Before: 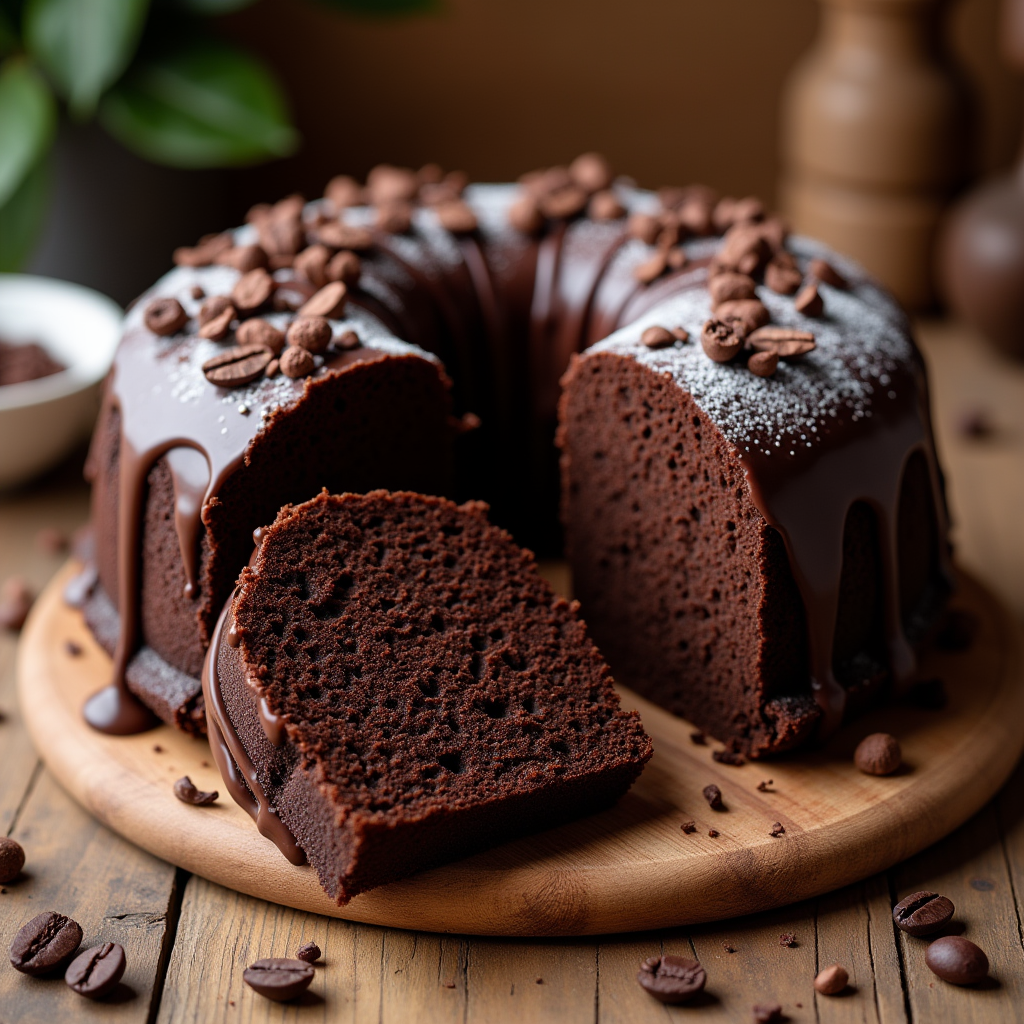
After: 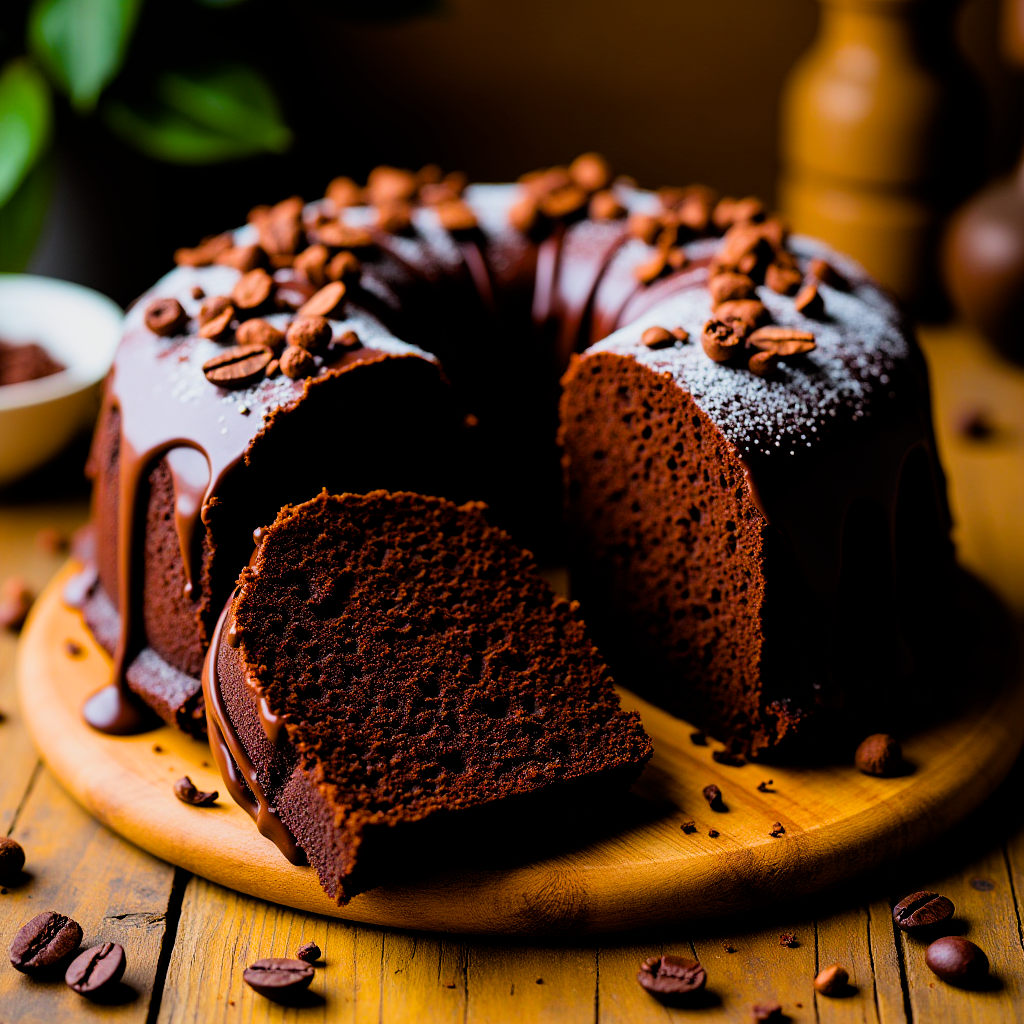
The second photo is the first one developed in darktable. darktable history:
exposure: exposure 0.197 EV, compensate highlight preservation false
color balance rgb: linear chroma grading › global chroma 42%, perceptual saturation grading › global saturation 42%, global vibrance 33%
filmic rgb: black relative exposure -5 EV, hardness 2.88, contrast 1.4, highlights saturation mix -30%
